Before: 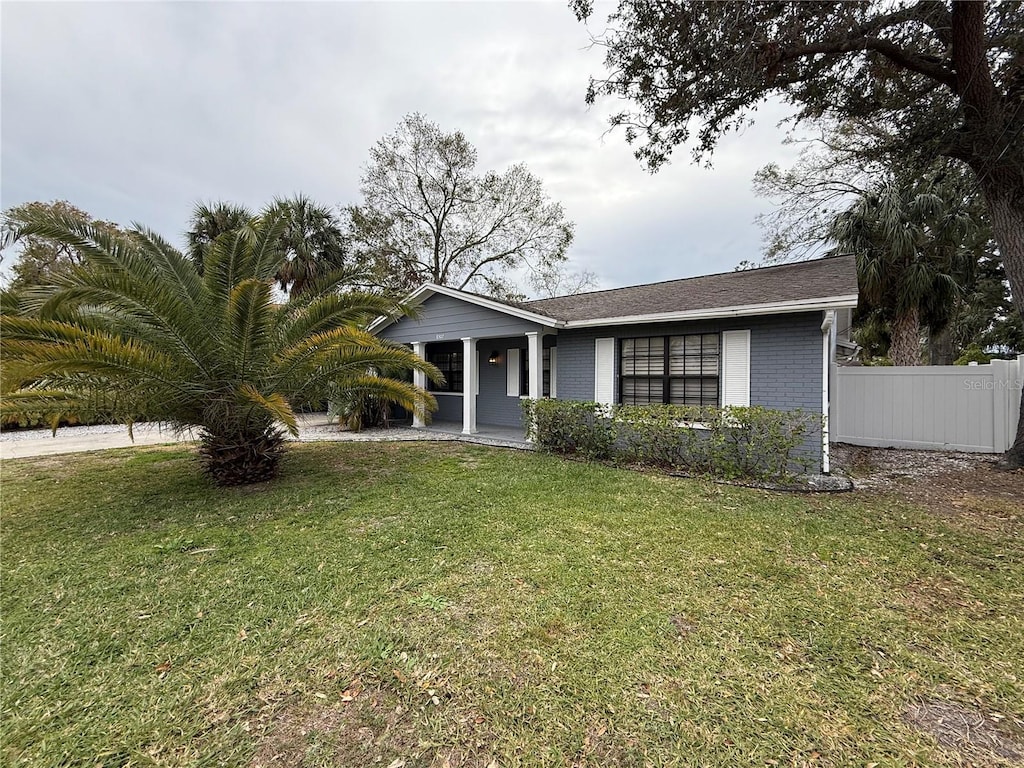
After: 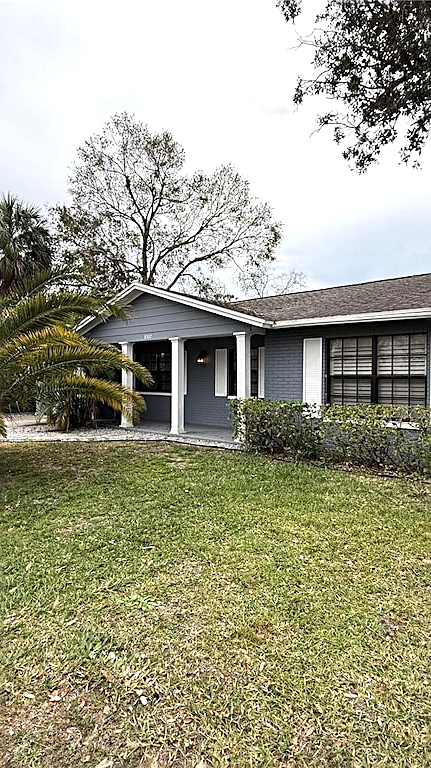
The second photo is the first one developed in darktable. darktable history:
tone equalizer: -8 EV -0.417 EV, -7 EV -0.389 EV, -6 EV -0.333 EV, -5 EV -0.222 EV, -3 EV 0.222 EV, -2 EV 0.333 EV, -1 EV 0.389 EV, +0 EV 0.417 EV, edges refinement/feathering 500, mask exposure compensation -1.57 EV, preserve details no
crop: left 28.583%, right 29.231%
sharpen: on, module defaults
